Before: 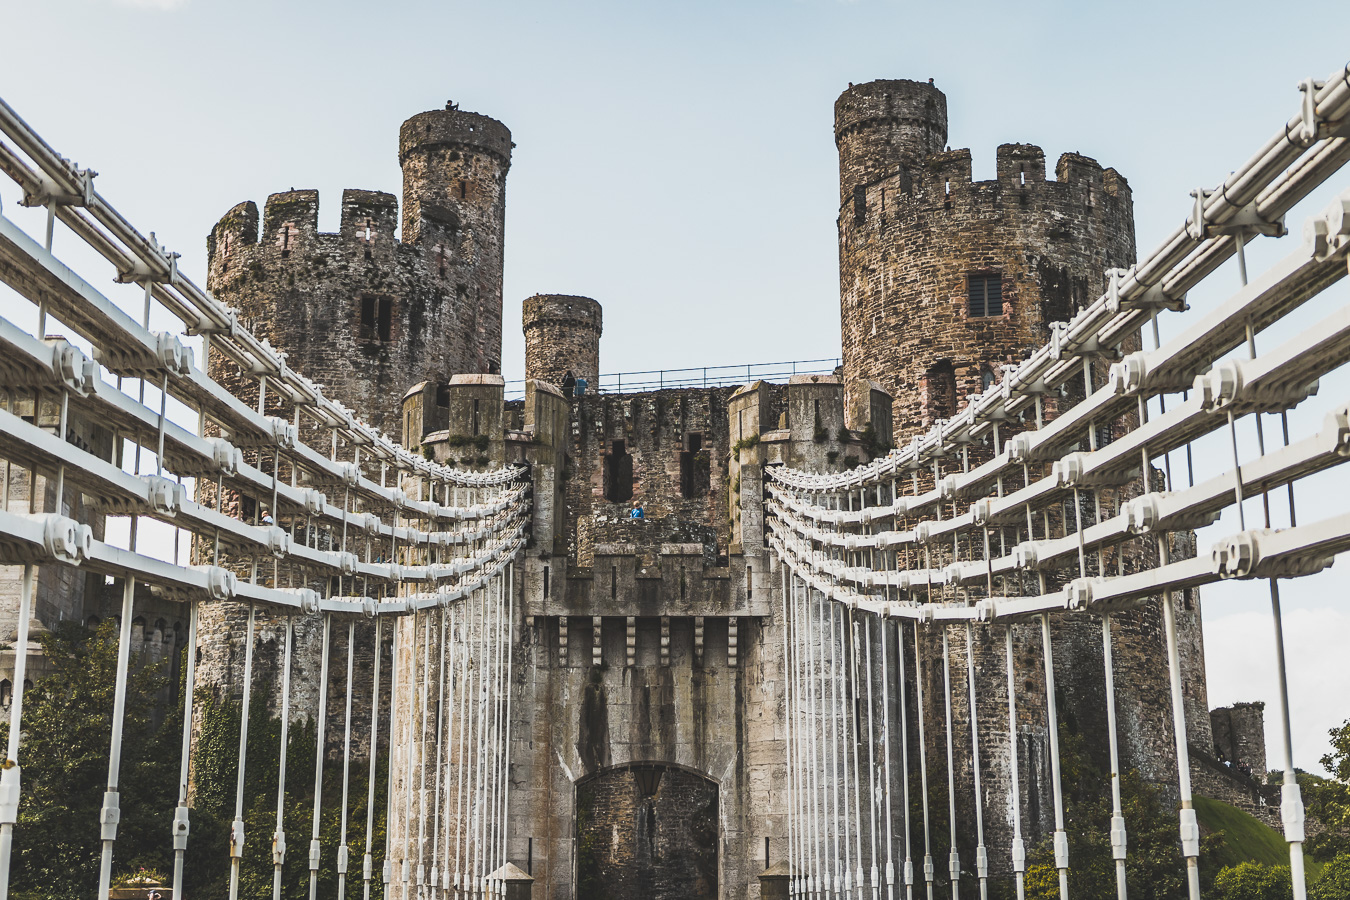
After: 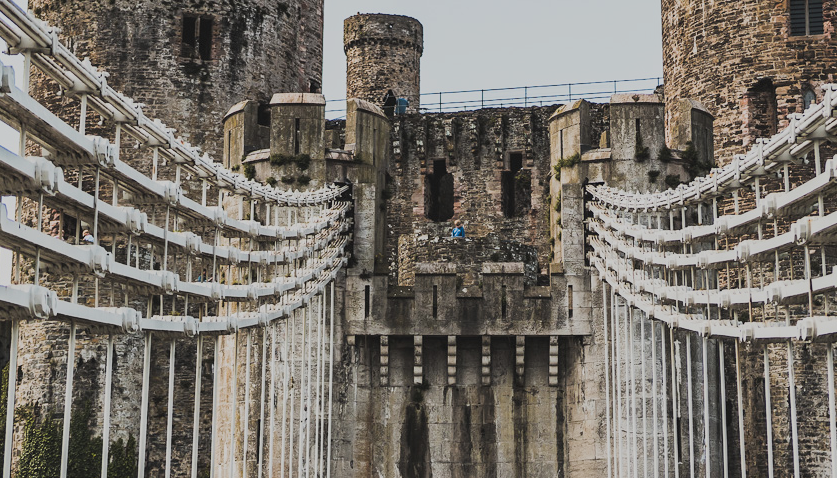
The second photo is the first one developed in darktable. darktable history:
crop: left 13.312%, top 31.28%, right 24.627%, bottom 15.582%
filmic rgb: black relative exposure -7.65 EV, white relative exposure 4.56 EV, hardness 3.61
